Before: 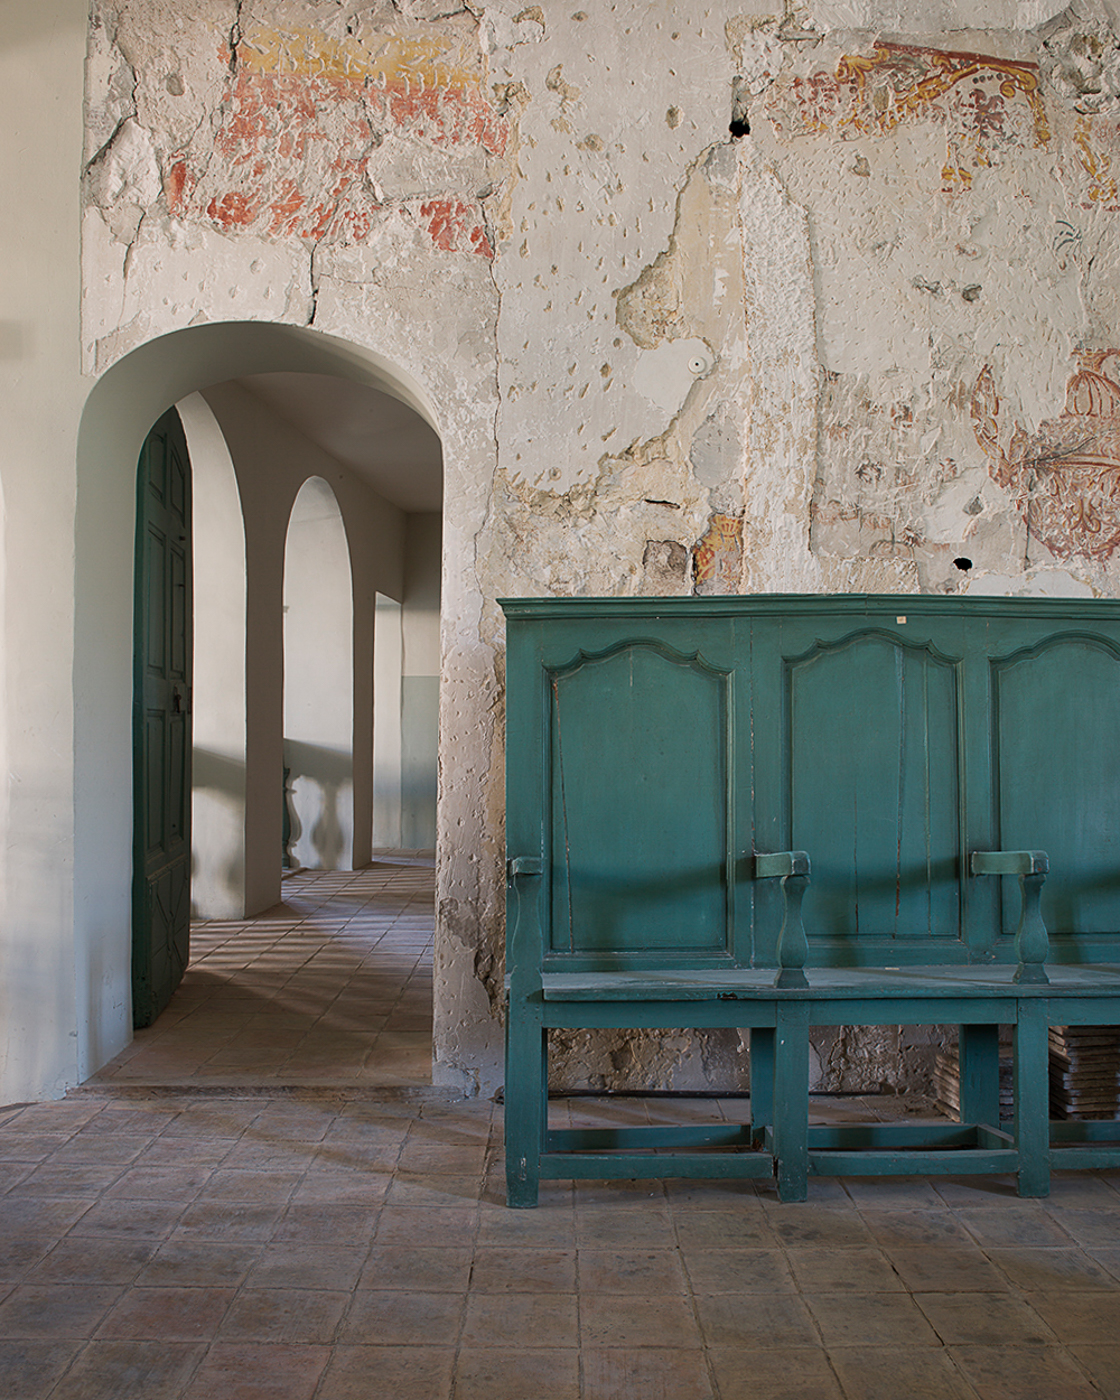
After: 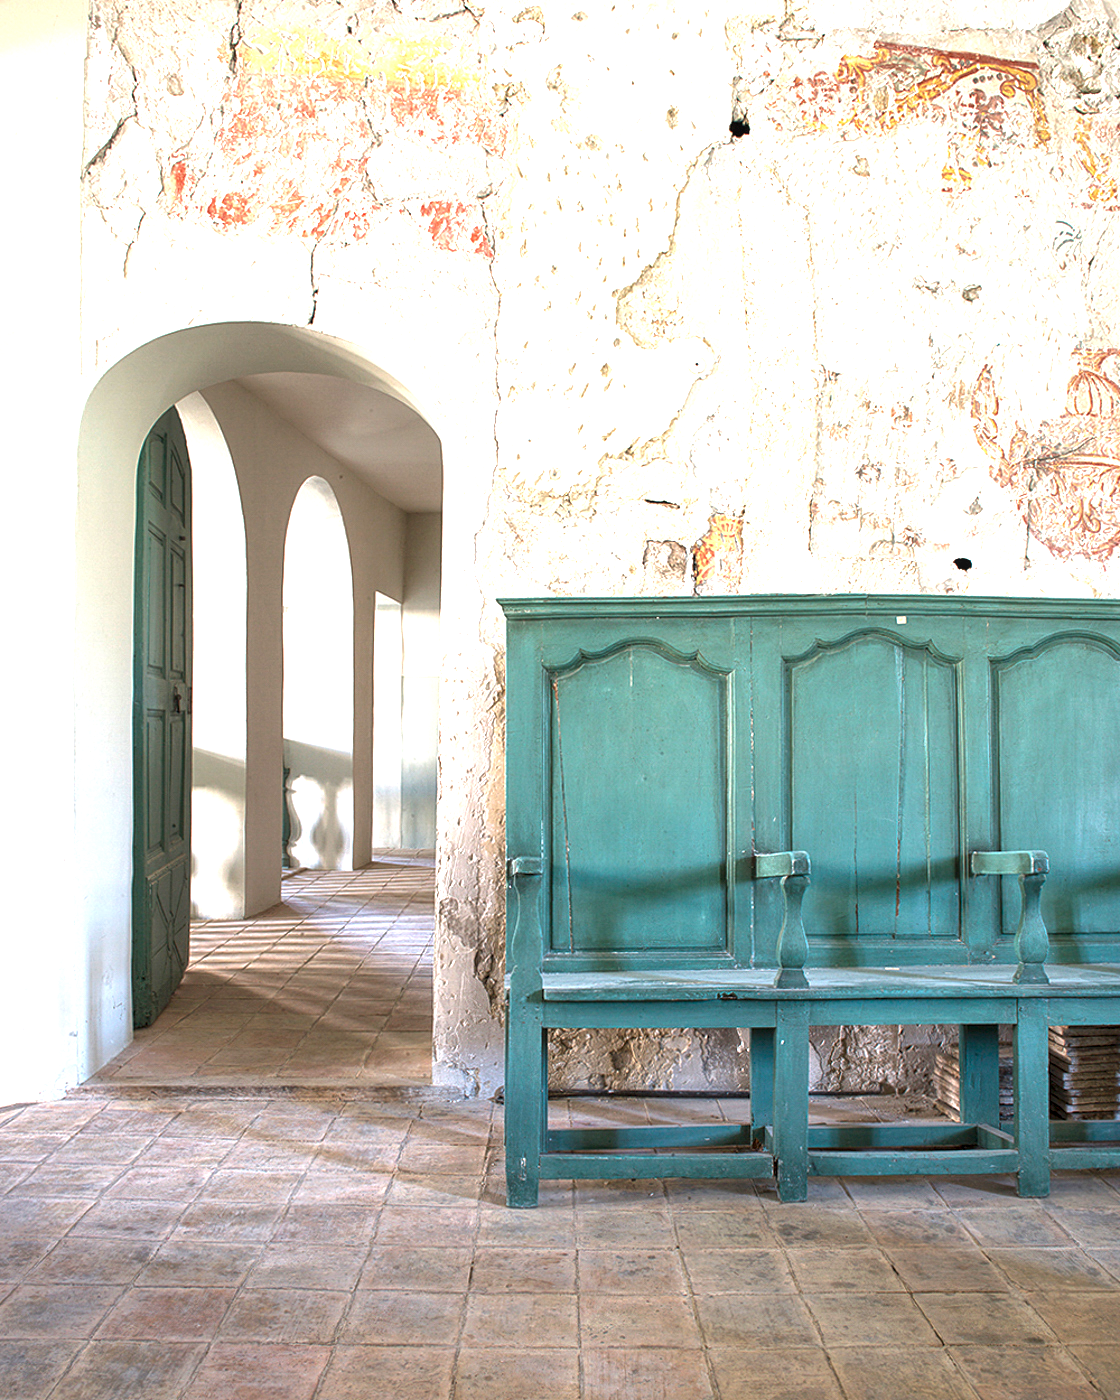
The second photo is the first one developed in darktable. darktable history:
local contrast: highlights 99%, shadows 90%, detail 160%, midtone range 0.2
exposure: black level correction 0, exposure 1.743 EV, compensate highlight preservation false
